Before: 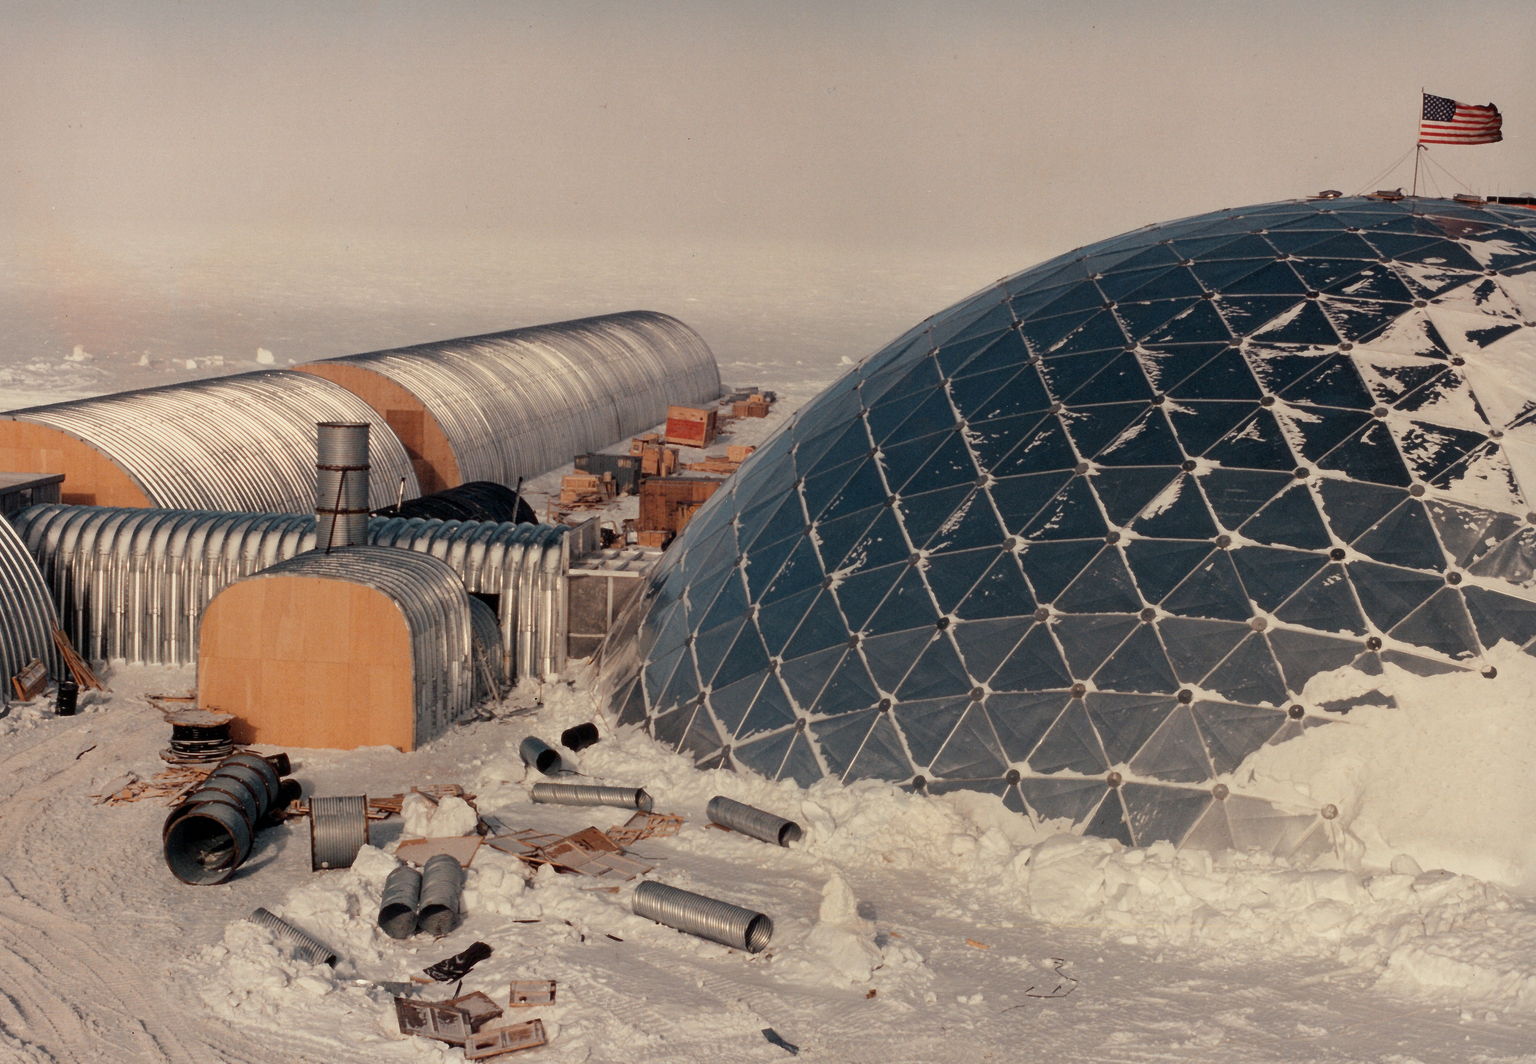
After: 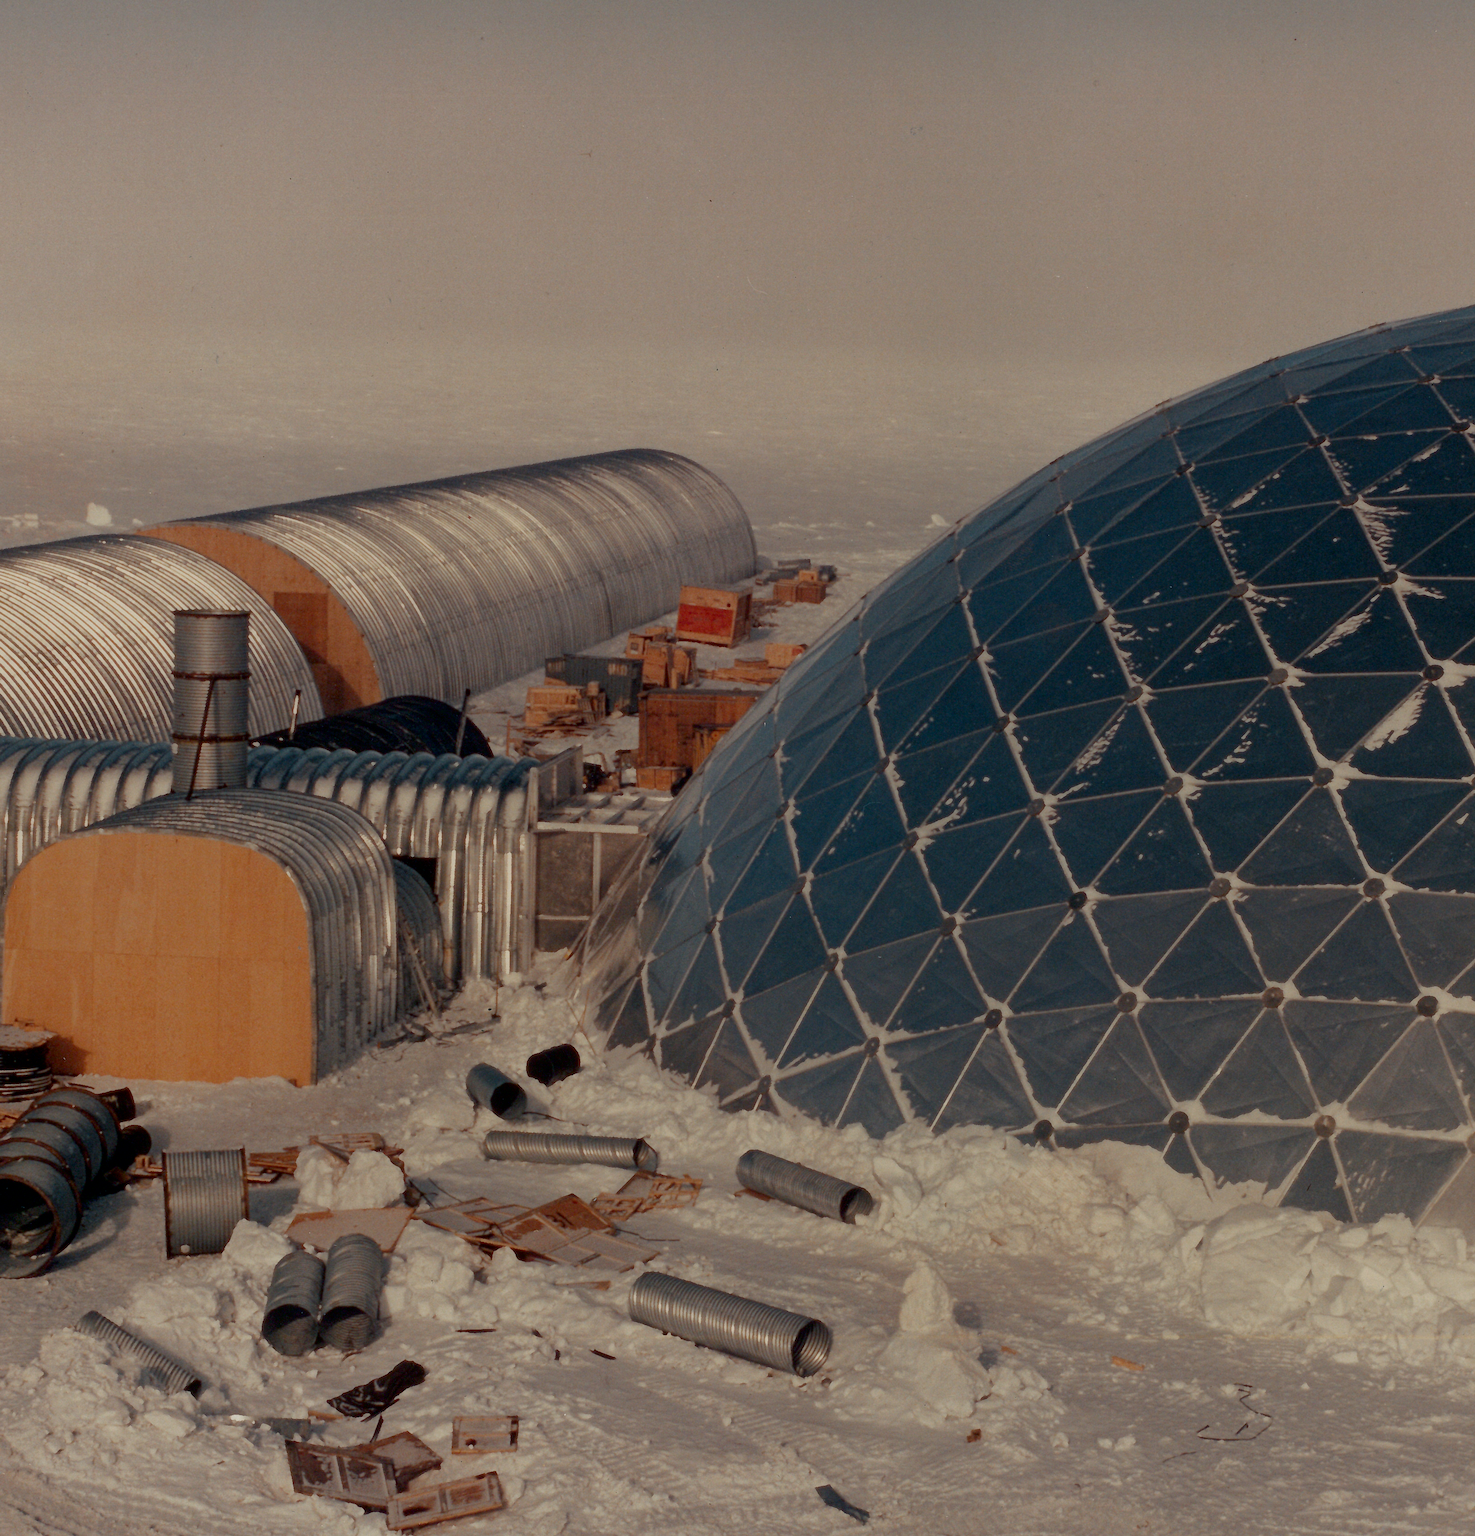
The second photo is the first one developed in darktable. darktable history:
tone equalizer: -8 EV 0.288 EV, -7 EV 0.423 EV, -6 EV 0.423 EV, -5 EV 0.212 EV, -3 EV -0.256 EV, -2 EV -0.418 EV, -1 EV -0.408 EV, +0 EV -0.227 EV, edges refinement/feathering 500, mask exposure compensation -1.57 EV, preserve details no
contrast brightness saturation: contrast 0.068, brightness -0.125, saturation 0.055
crop and rotate: left 12.839%, right 20.652%
